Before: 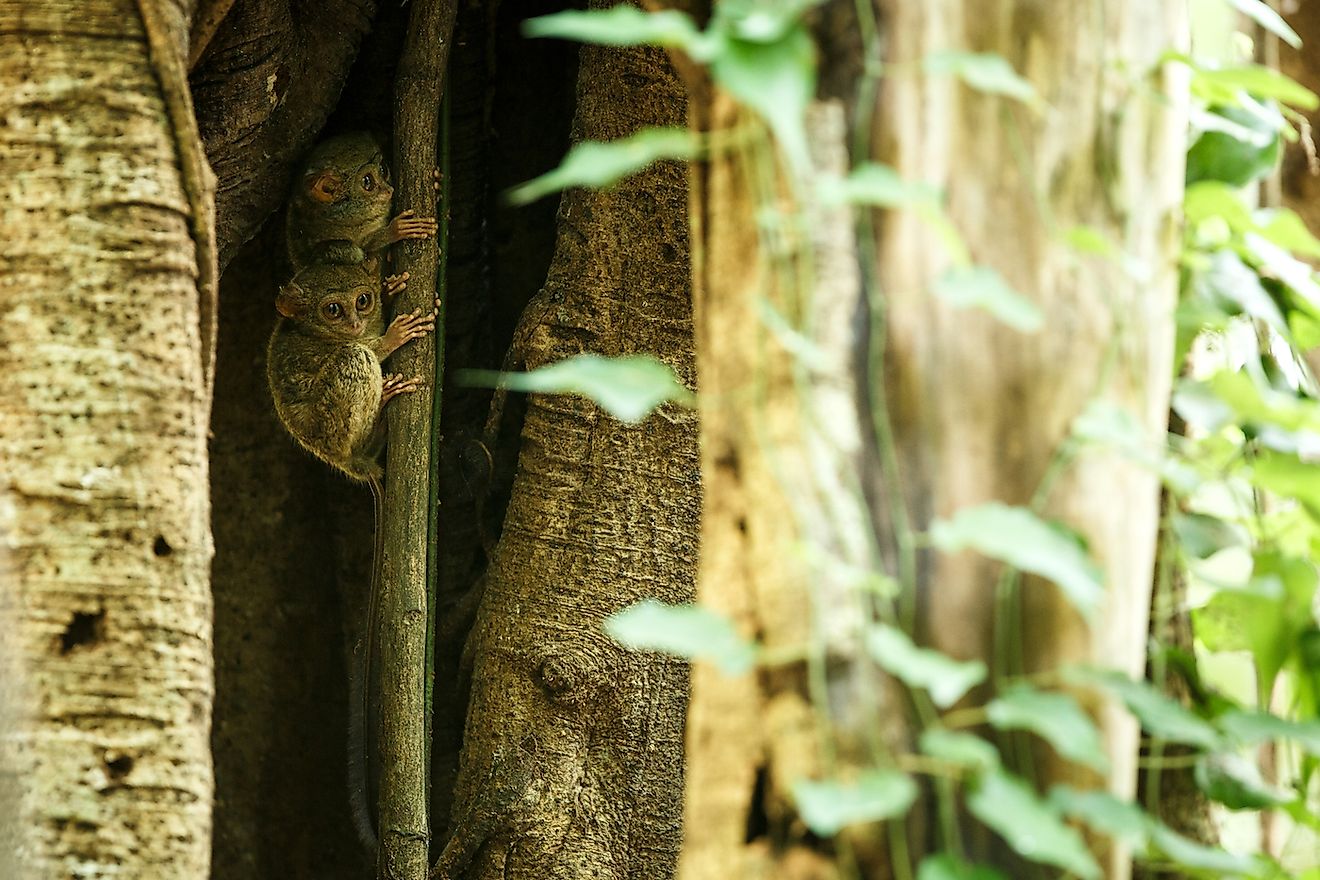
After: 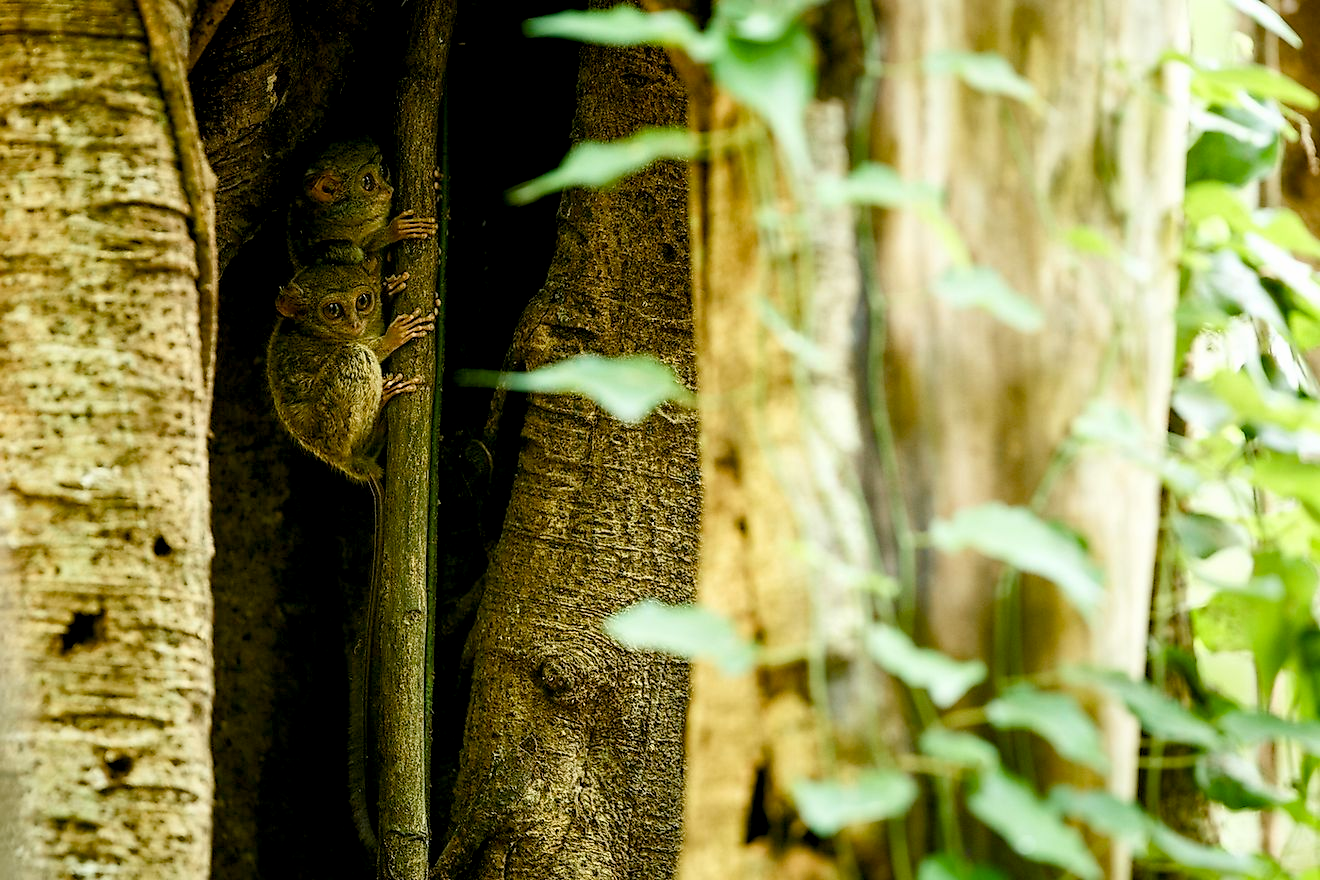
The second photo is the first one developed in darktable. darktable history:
color balance rgb: global offset › luminance -0.854%, perceptual saturation grading › global saturation 20%, perceptual saturation grading › highlights -24.829%, perceptual saturation grading › shadows 24.628%, global vibrance 20%
